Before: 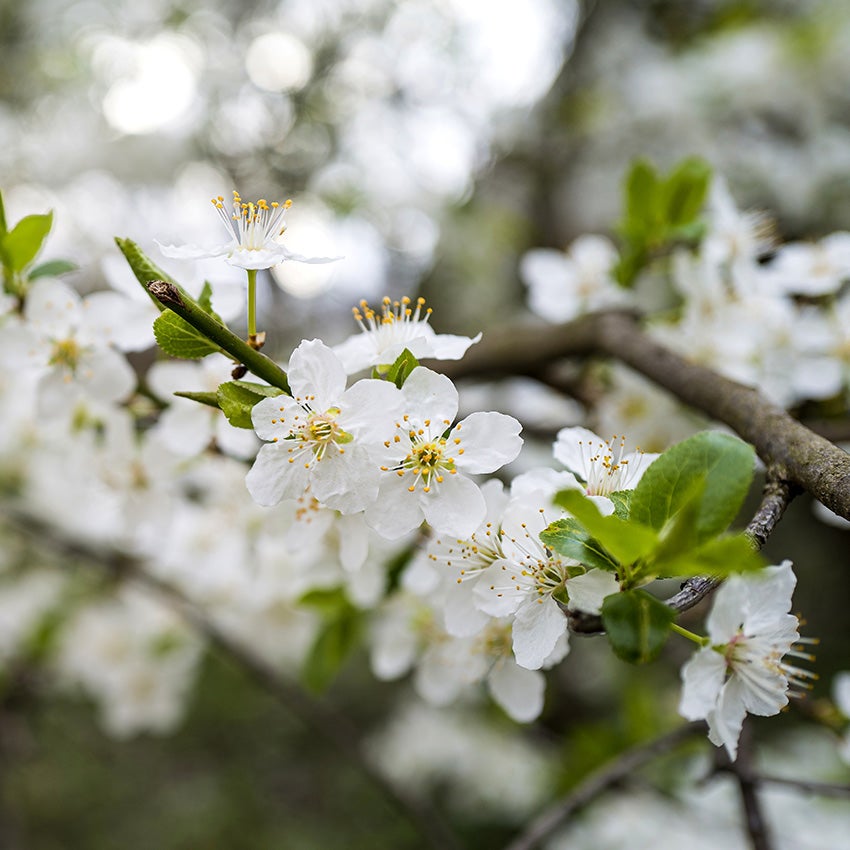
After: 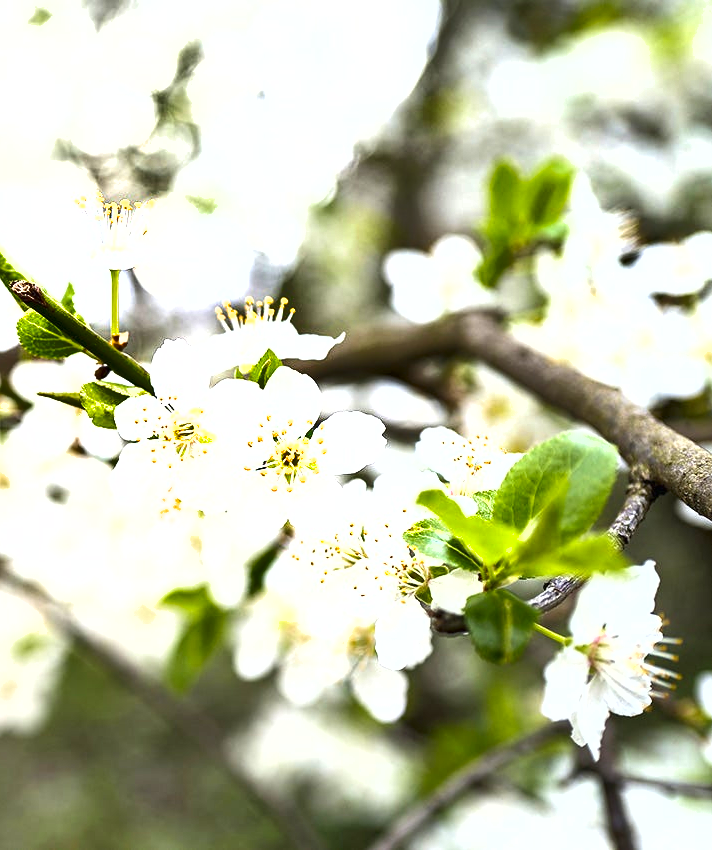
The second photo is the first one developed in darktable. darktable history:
exposure: black level correction 0, exposure 1.5 EV, compensate exposure bias true, compensate highlight preservation false
crop: left 16.145%
shadows and highlights: low approximation 0.01, soften with gaussian
